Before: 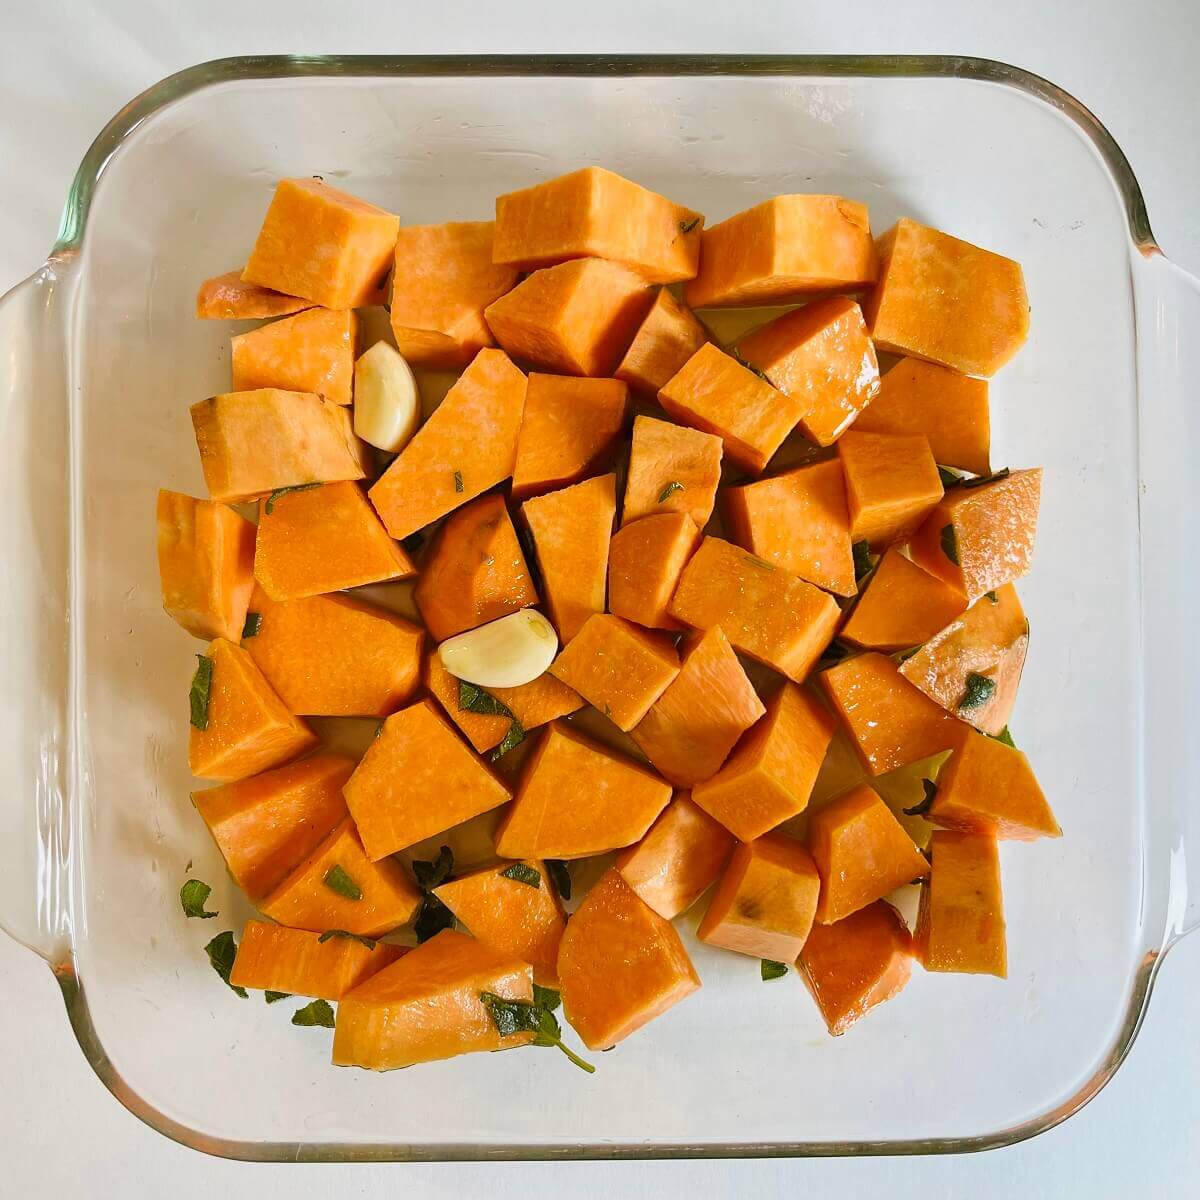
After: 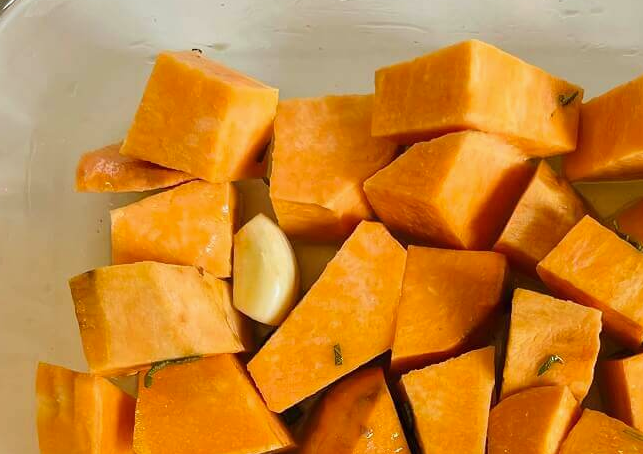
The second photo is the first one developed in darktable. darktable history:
crop: left 10.121%, top 10.631%, right 36.218%, bottom 51.526%
color correction: highlights a* -2.68, highlights b* 2.57
